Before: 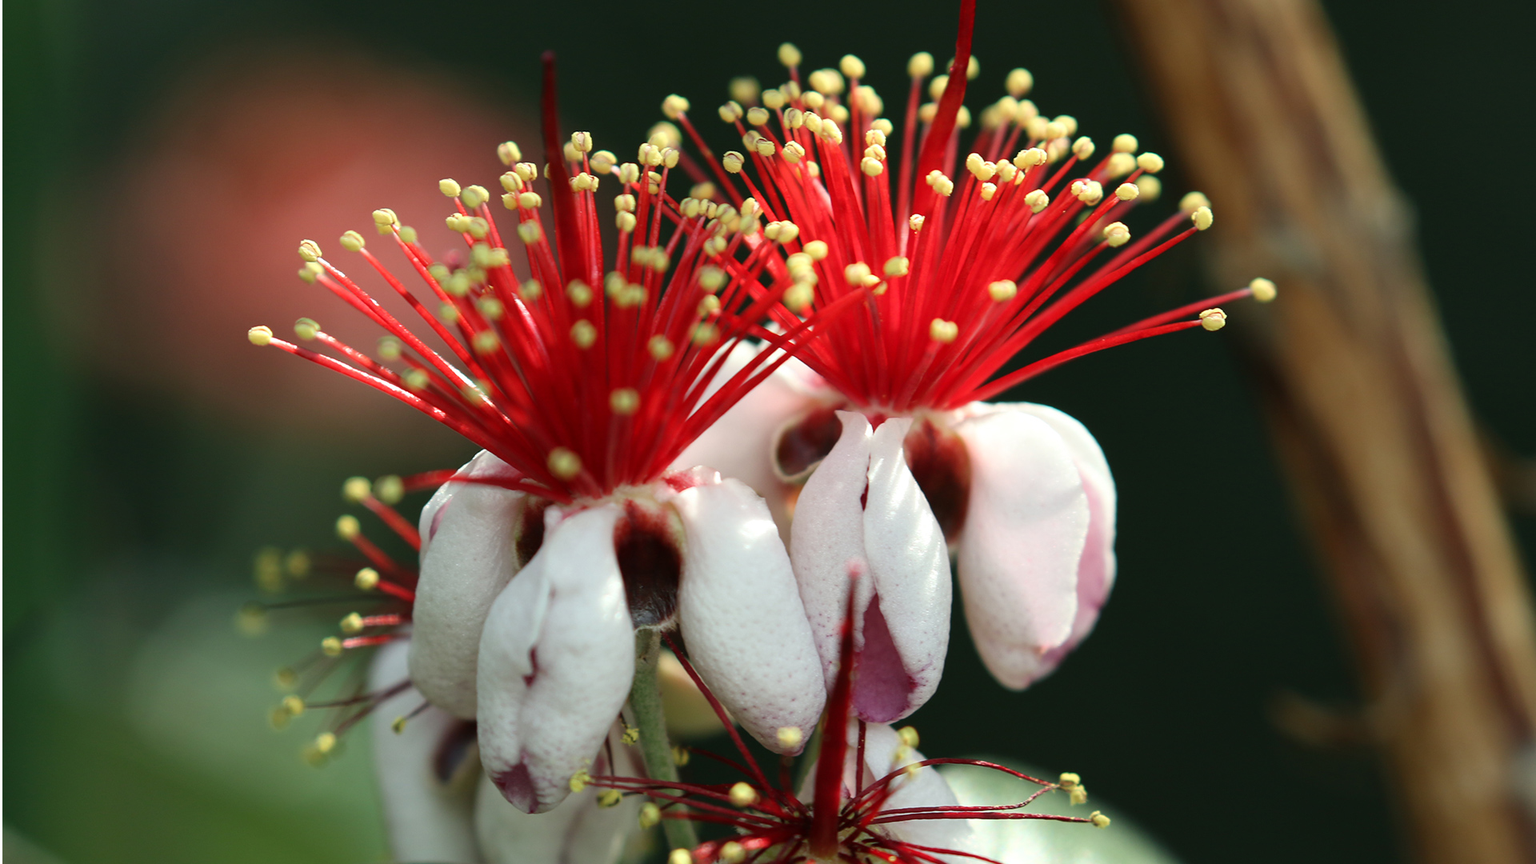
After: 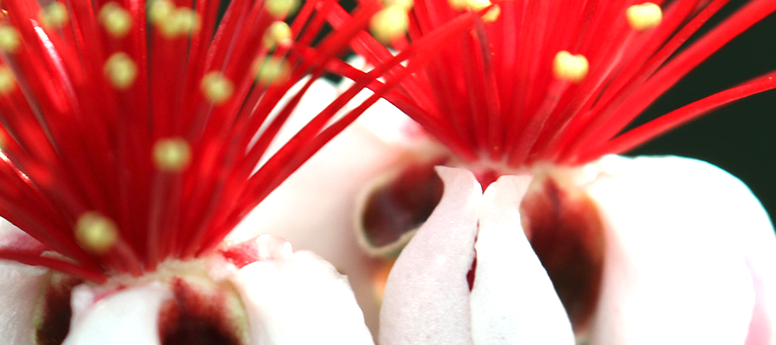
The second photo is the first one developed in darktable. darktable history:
exposure: black level correction 0, exposure 0.7 EV, compensate exposure bias true, compensate highlight preservation false
crop: left 31.751%, top 32.172%, right 27.8%, bottom 35.83%
